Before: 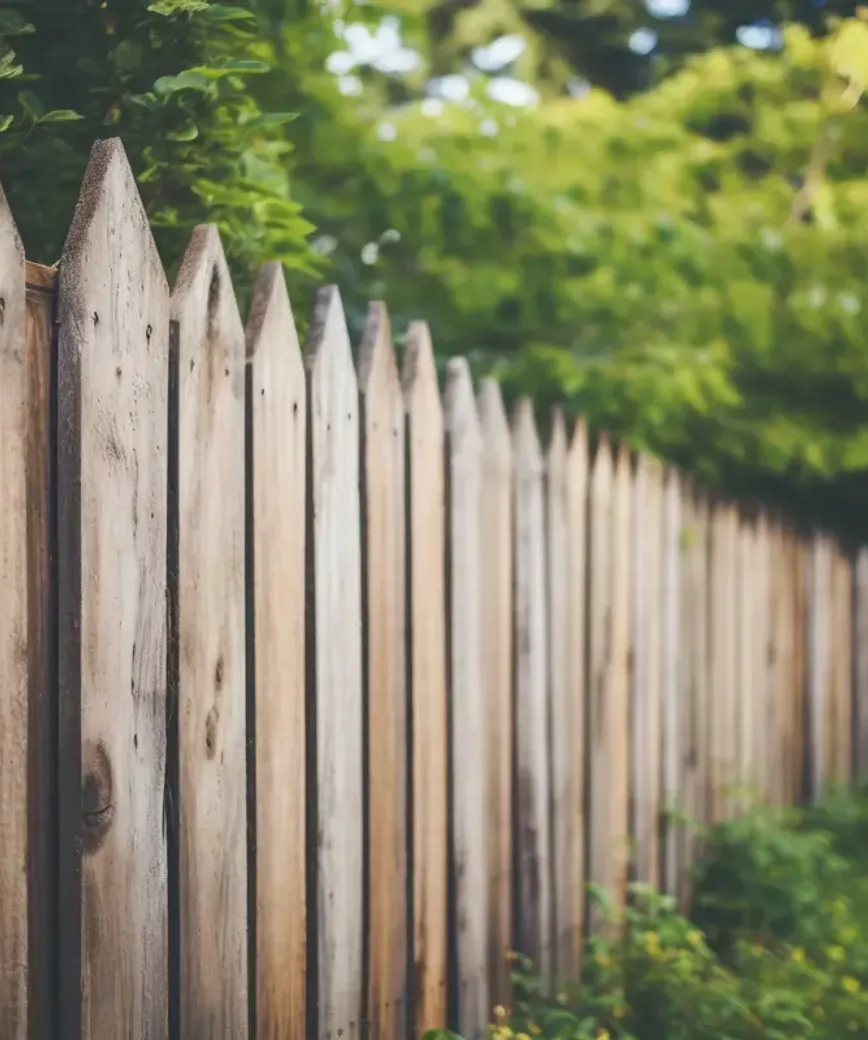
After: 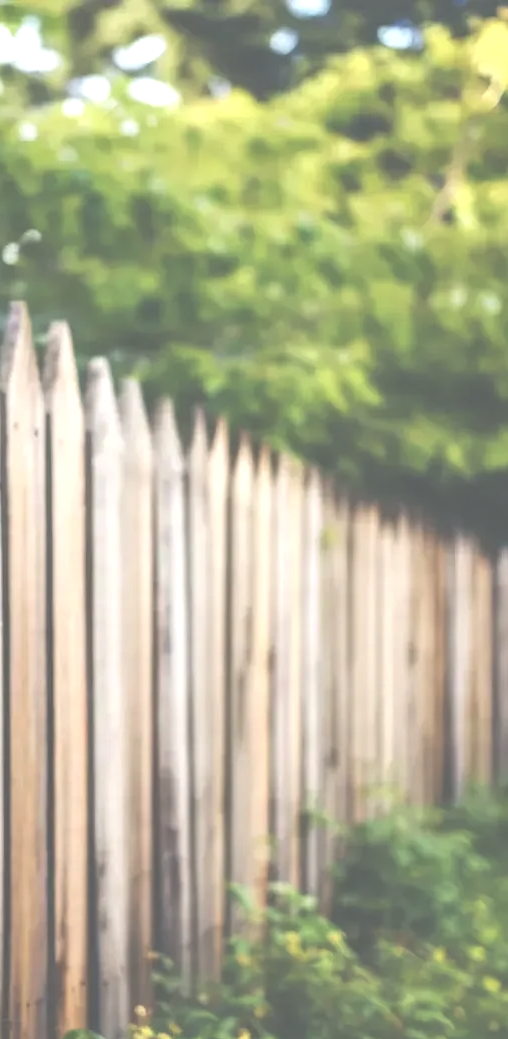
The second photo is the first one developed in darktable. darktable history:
crop: left 41.402%
exposure: black level correction -0.071, exposure 0.5 EV, compensate highlight preservation false
local contrast: on, module defaults
